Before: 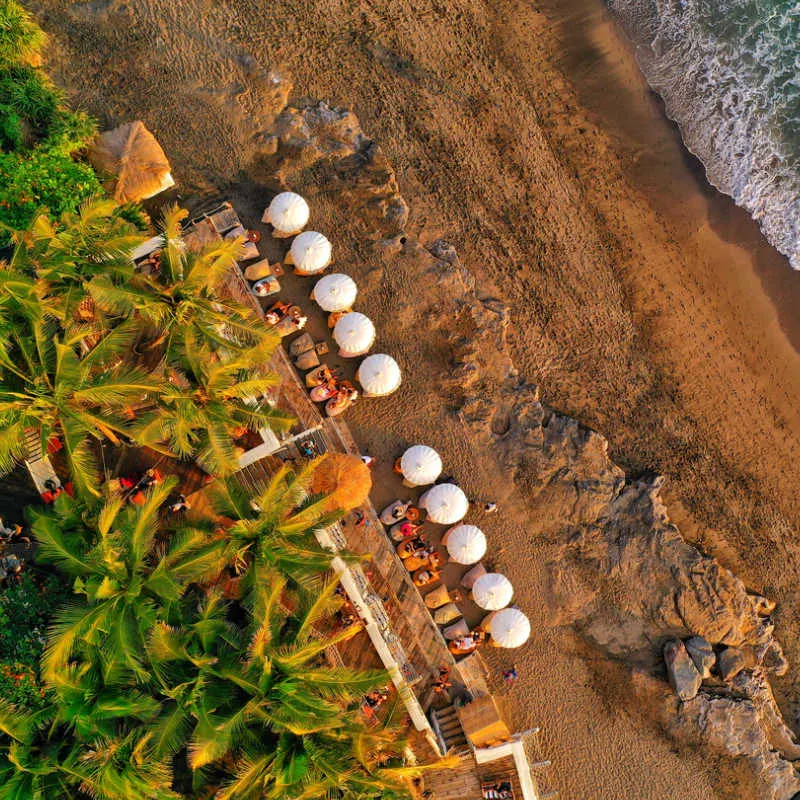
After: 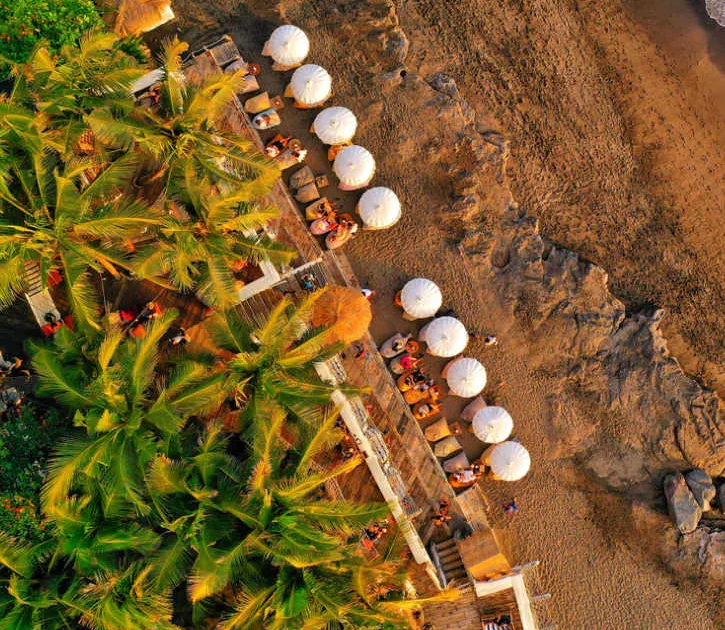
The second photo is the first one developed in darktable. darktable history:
crop: top 20.944%, right 9.331%, bottom 0.301%
